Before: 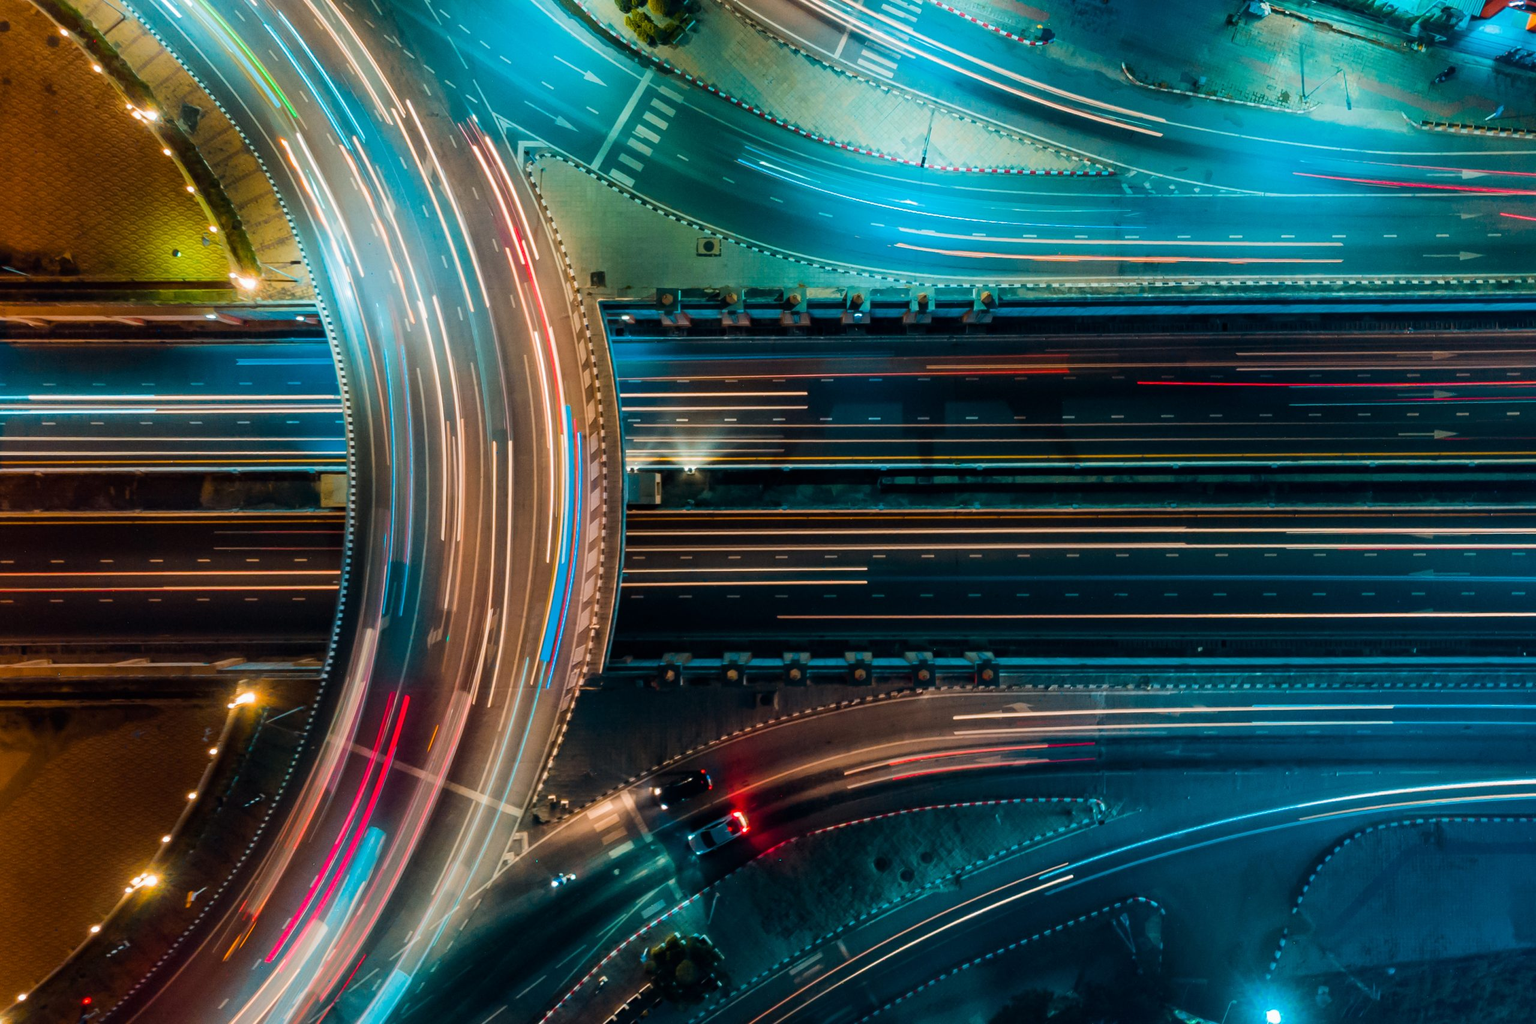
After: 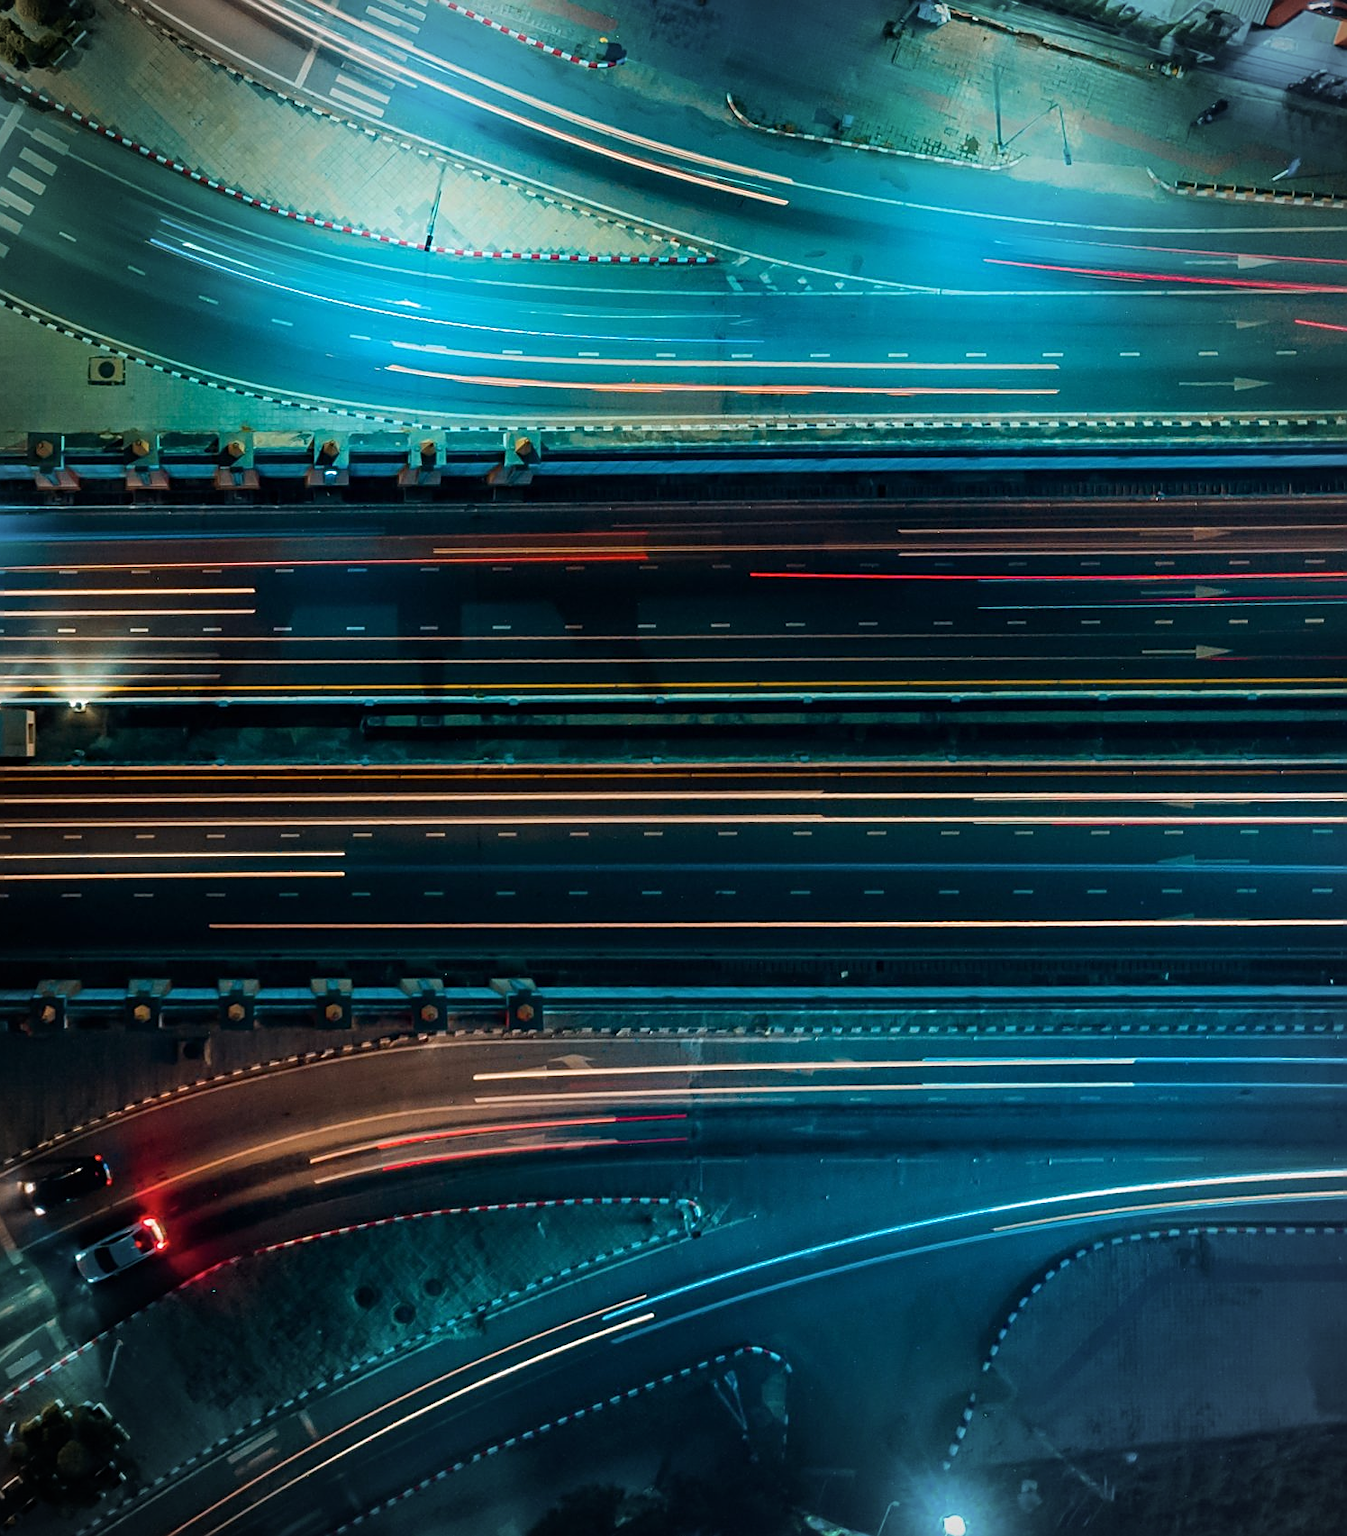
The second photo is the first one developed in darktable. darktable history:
sharpen: amount 0.554
crop: left 41.535%
vignetting: unbound false
